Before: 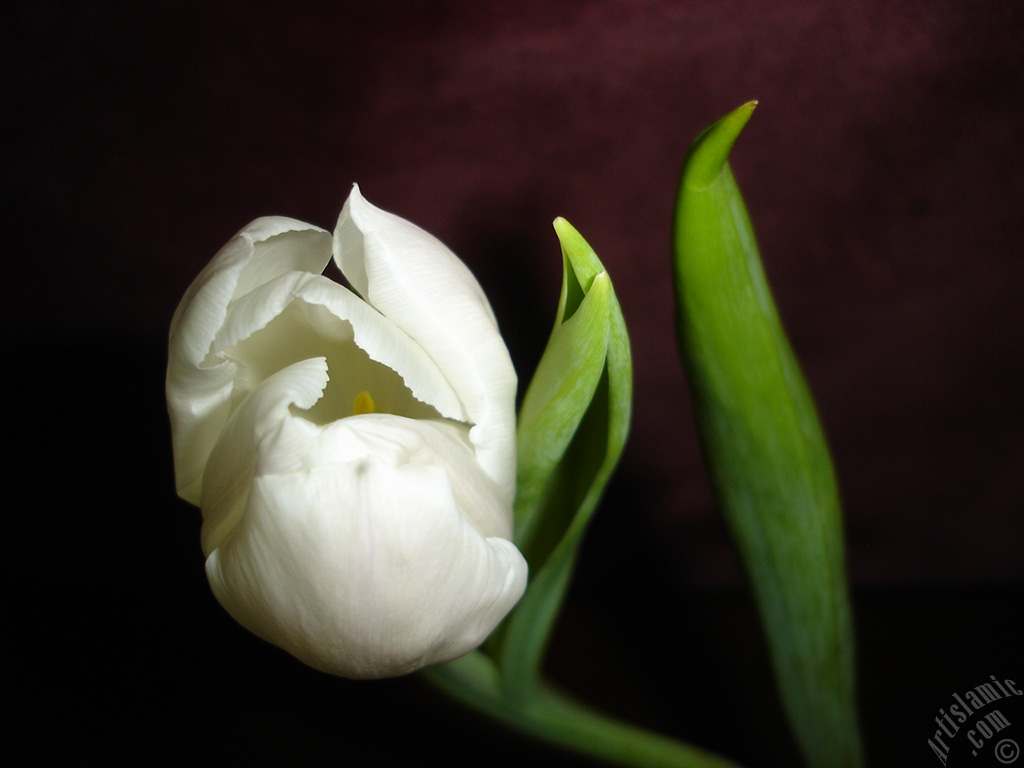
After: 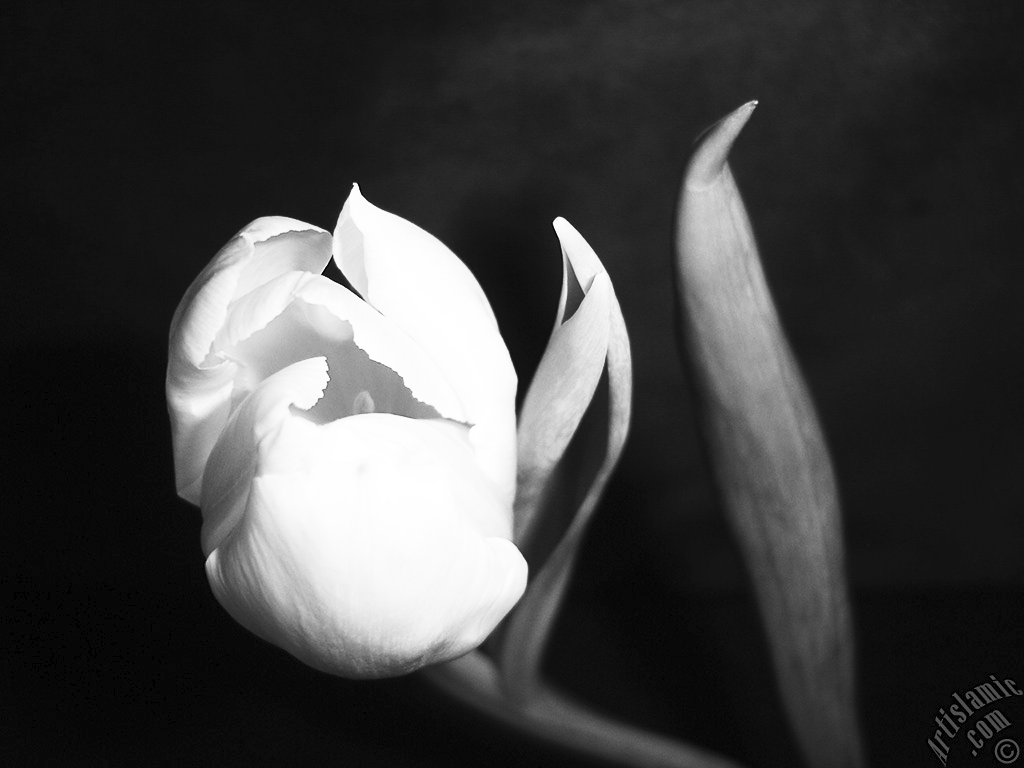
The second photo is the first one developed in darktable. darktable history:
color balance rgb: perceptual saturation grading › global saturation 30%, global vibrance 20%
contrast brightness saturation: contrast 0.53, brightness 0.47, saturation -1
sharpen: amount 0.2
